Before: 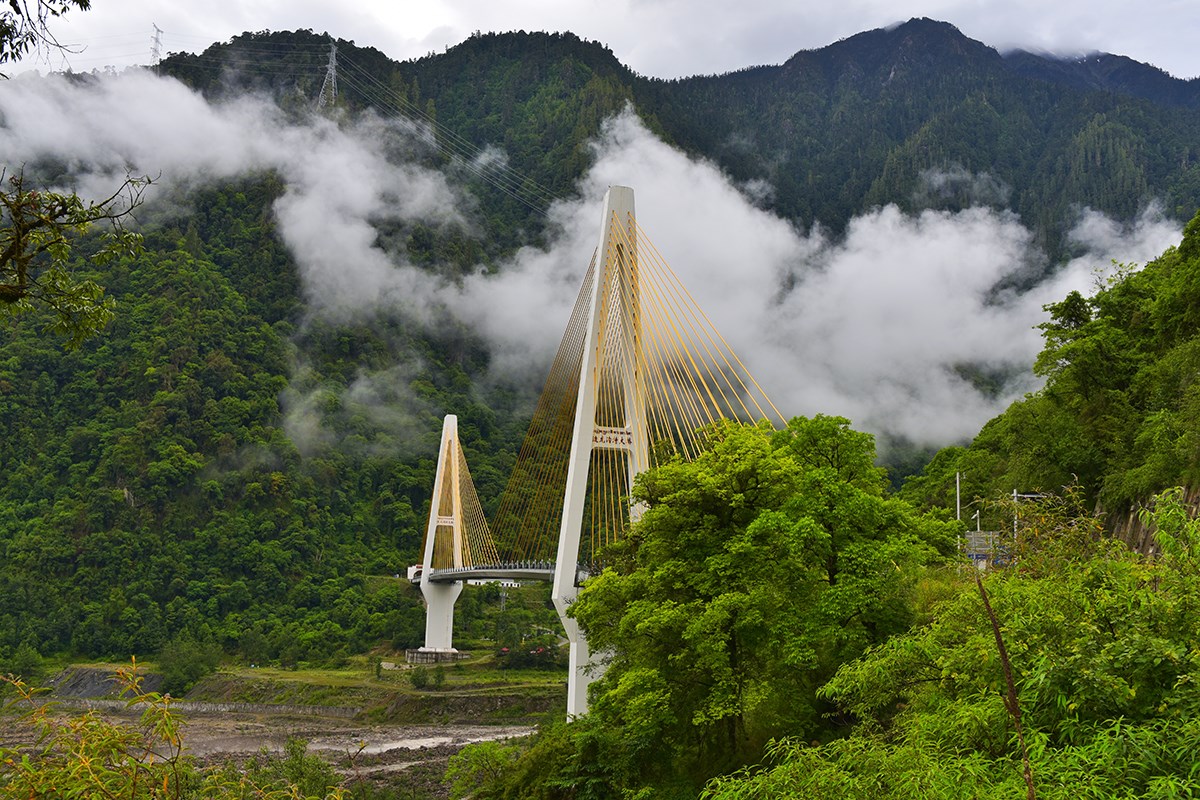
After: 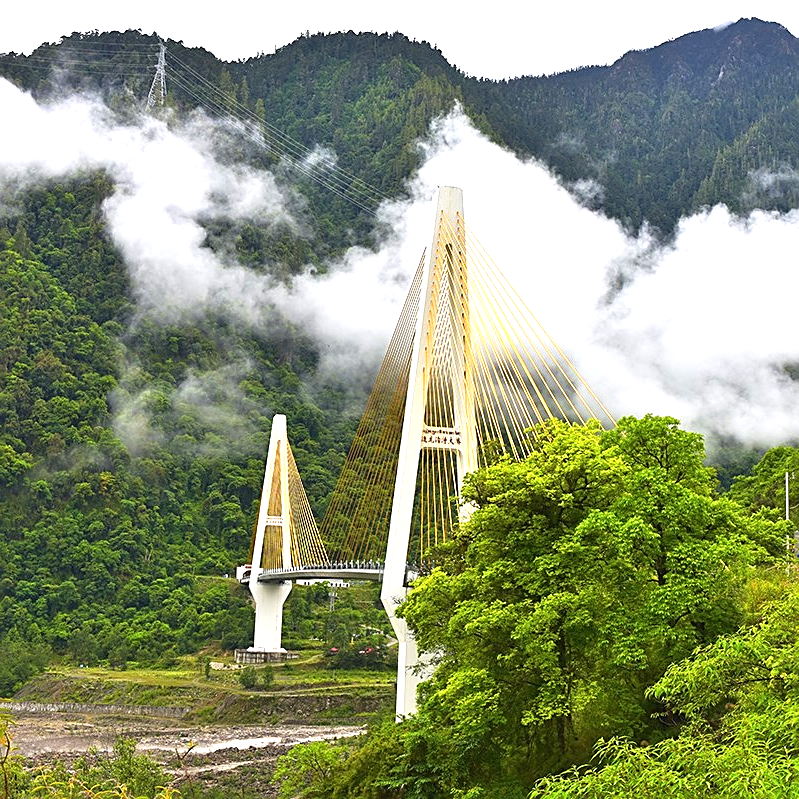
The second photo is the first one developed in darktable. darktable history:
crop and rotate: left 14.292%, right 19.041%
exposure: black level correction 0, exposure 1.2 EV, compensate exposure bias true, compensate highlight preservation false
sharpen: on, module defaults
